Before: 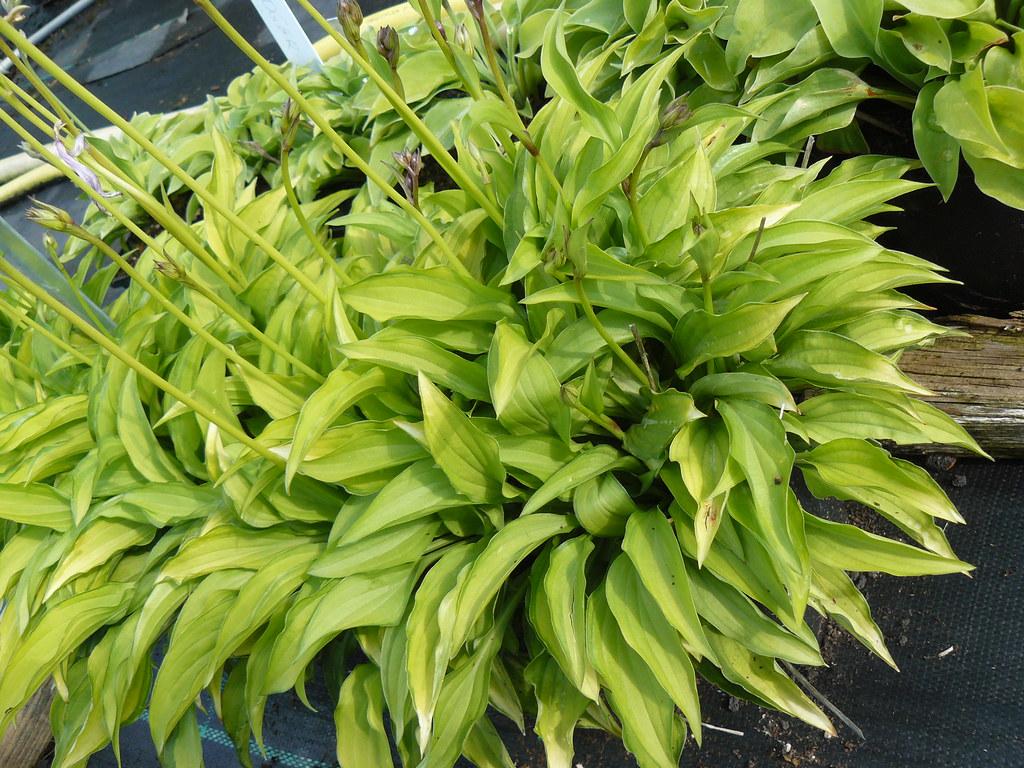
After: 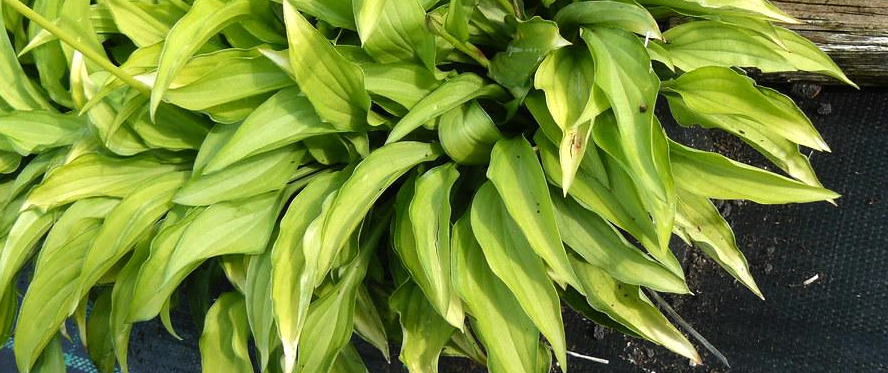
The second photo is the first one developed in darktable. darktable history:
tone equalizer: -8 EV -0.435 EV, -7 EV -0.42 EV, -6 EV -0.309 EV, -5 EV -0.252 EV, -3 EV 0.197 EV, -2 EV 0.316 EV, -1 EV 0.402 EV, +0 EV 0.439 EV, edges refinement/feathering 500, mask exposure compensation -1.57 EV, preserve details no
crop and rotate: left 13.24%, top 48.49%, bottom 2.912%
